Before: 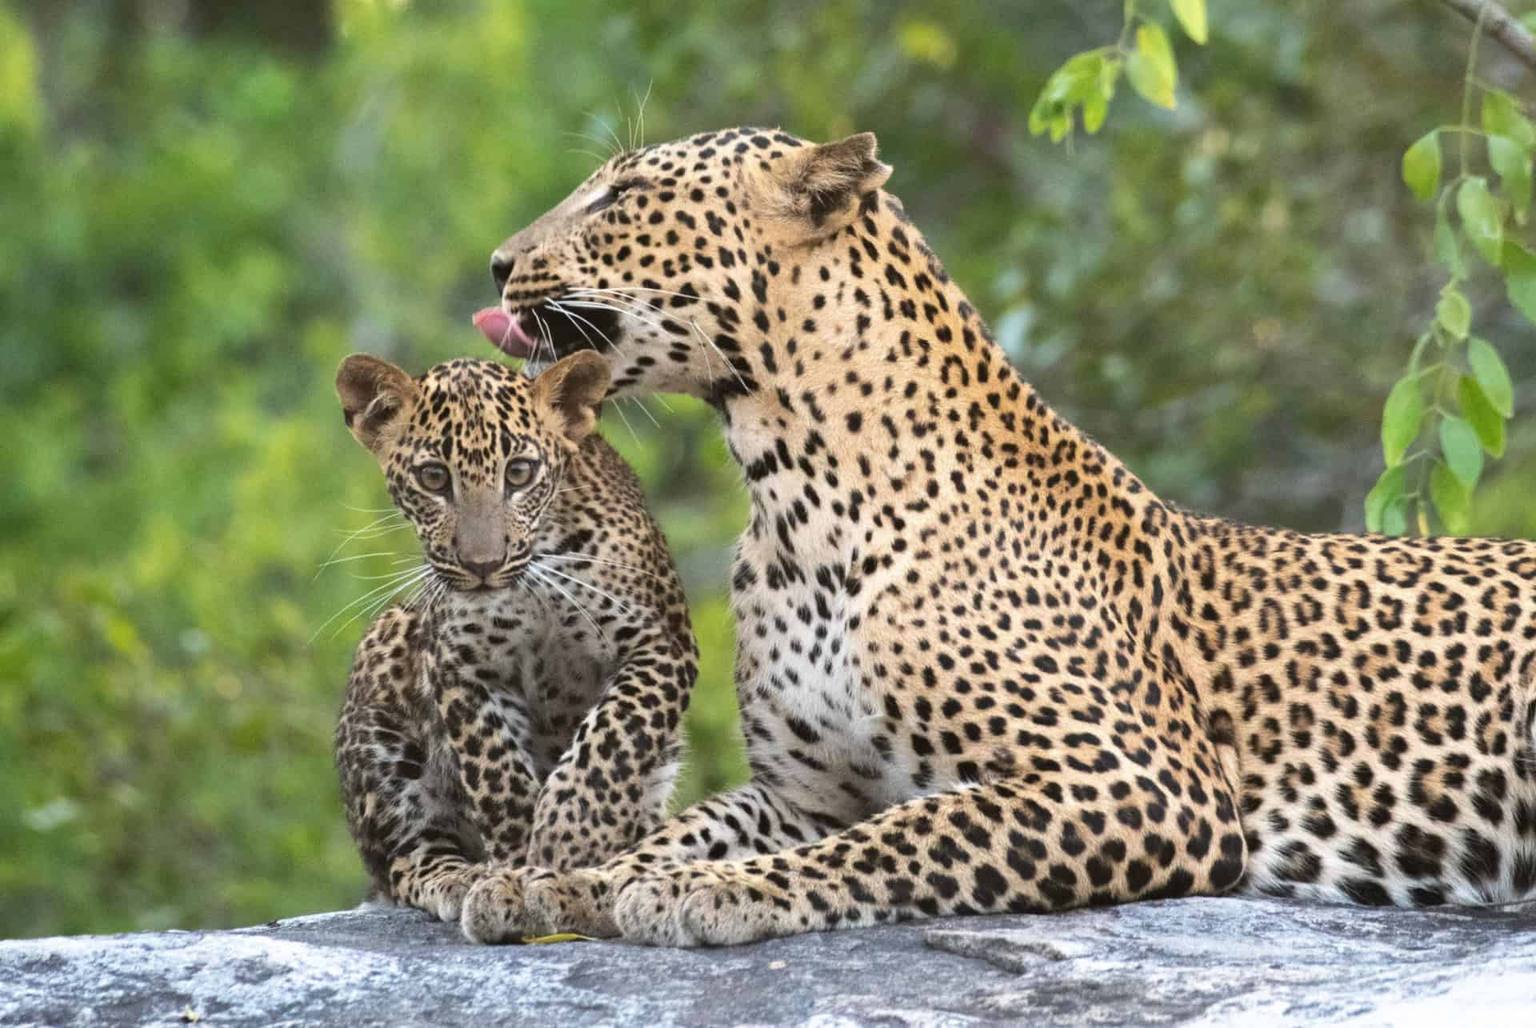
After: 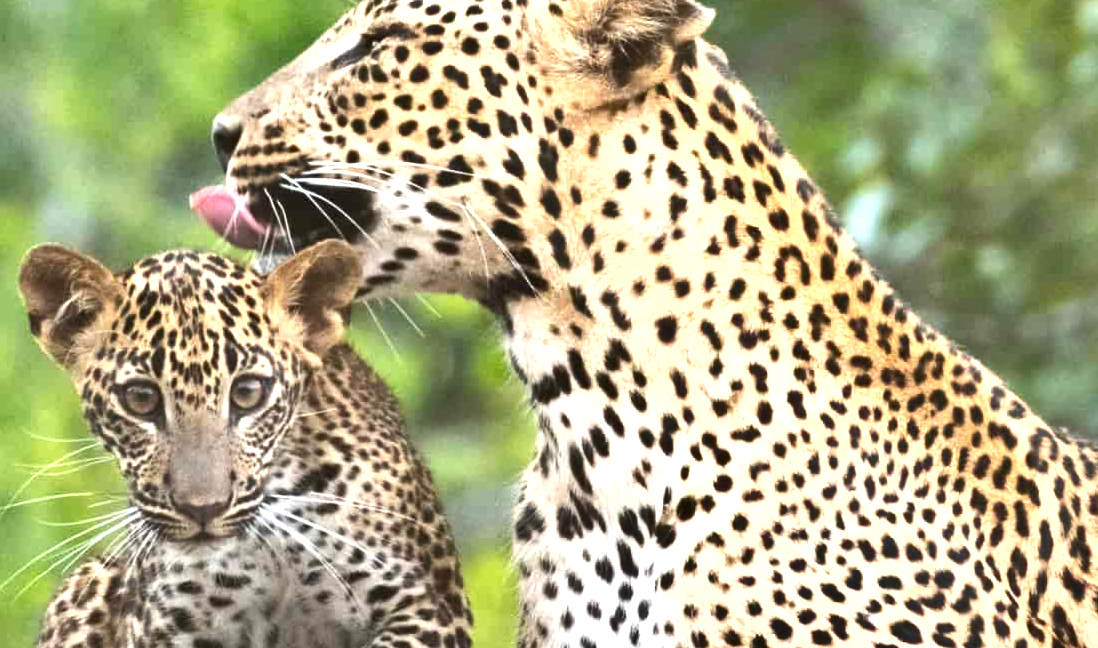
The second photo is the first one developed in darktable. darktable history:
crop: left 20.932%, top 15.471%, right 21.848%, bottom 34.081%
shadows and highlights: soften with gaussian
exposure: black level correction 0, exposure 0.953 EV, compensate exposure bias true, compensate highlight preservation false
